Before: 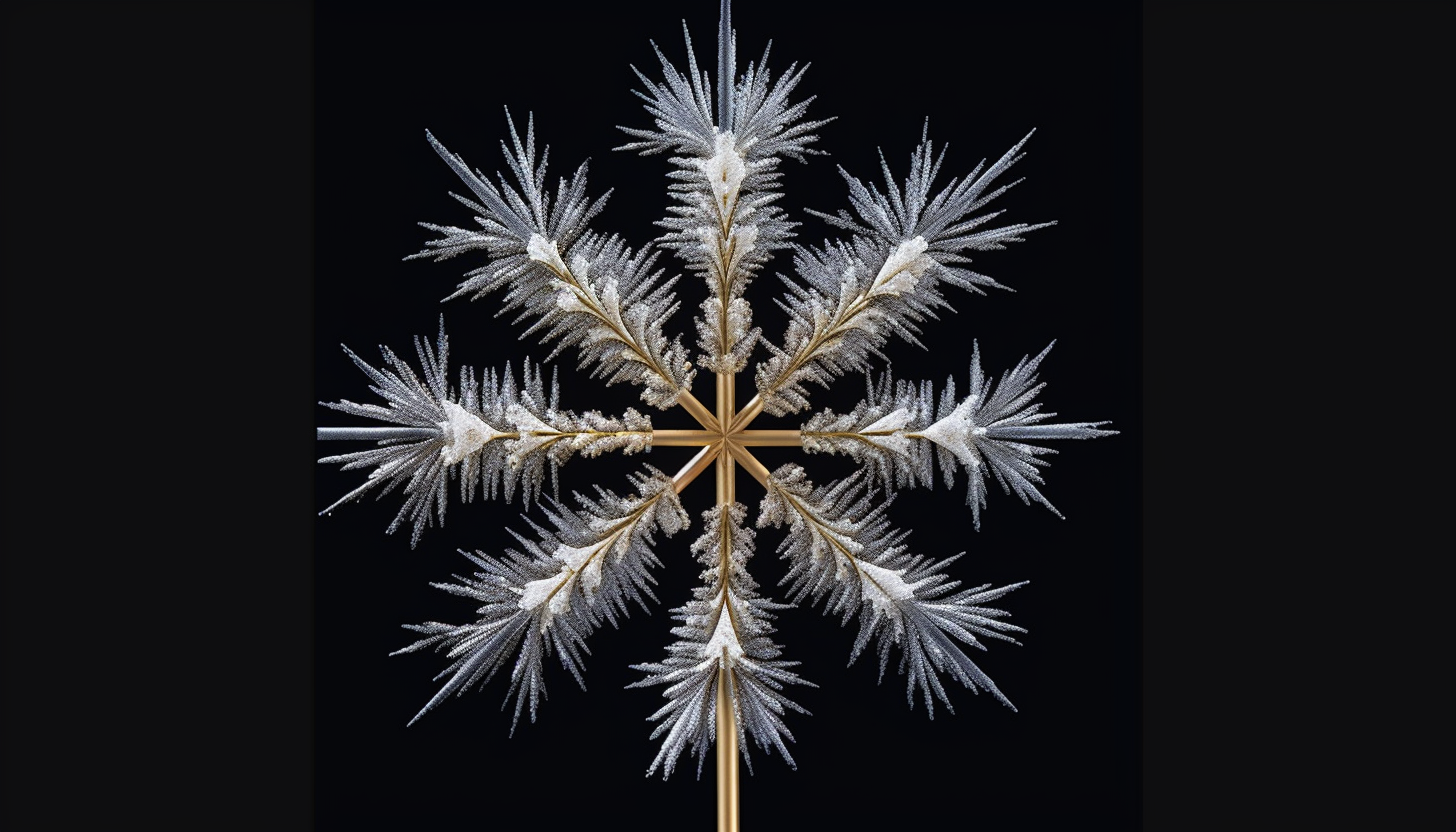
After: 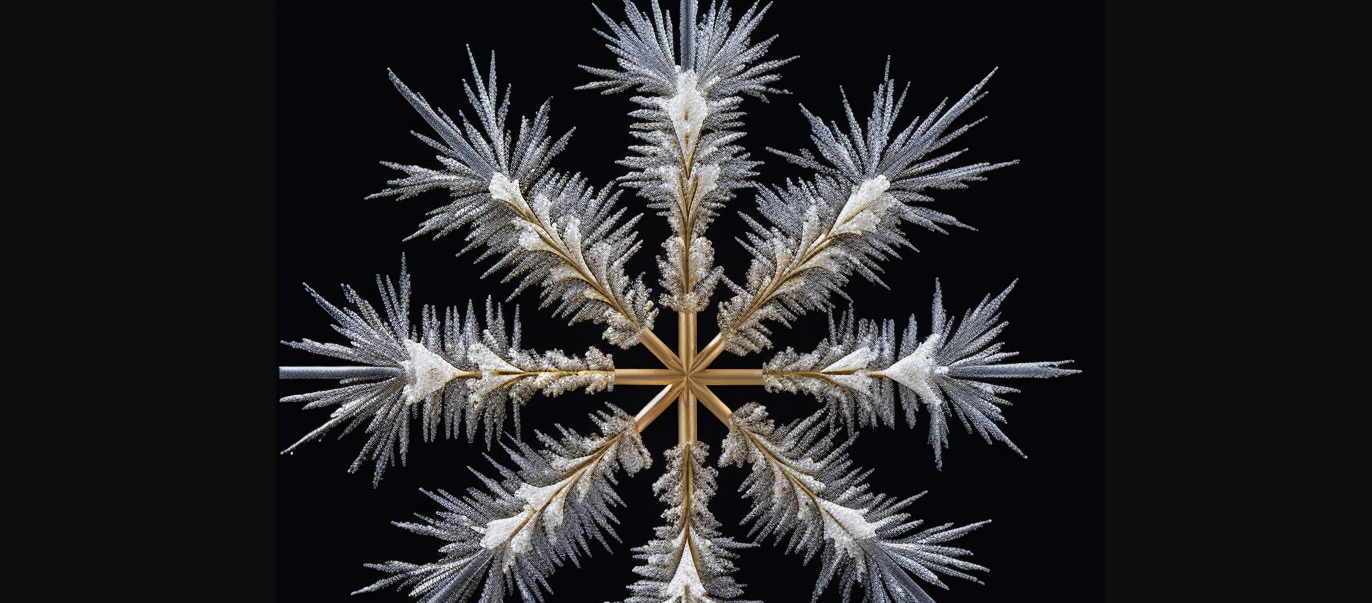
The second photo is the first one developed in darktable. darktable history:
crop: left 2.655%, top 7.342%, right 3.102%, bottom 20.173%
